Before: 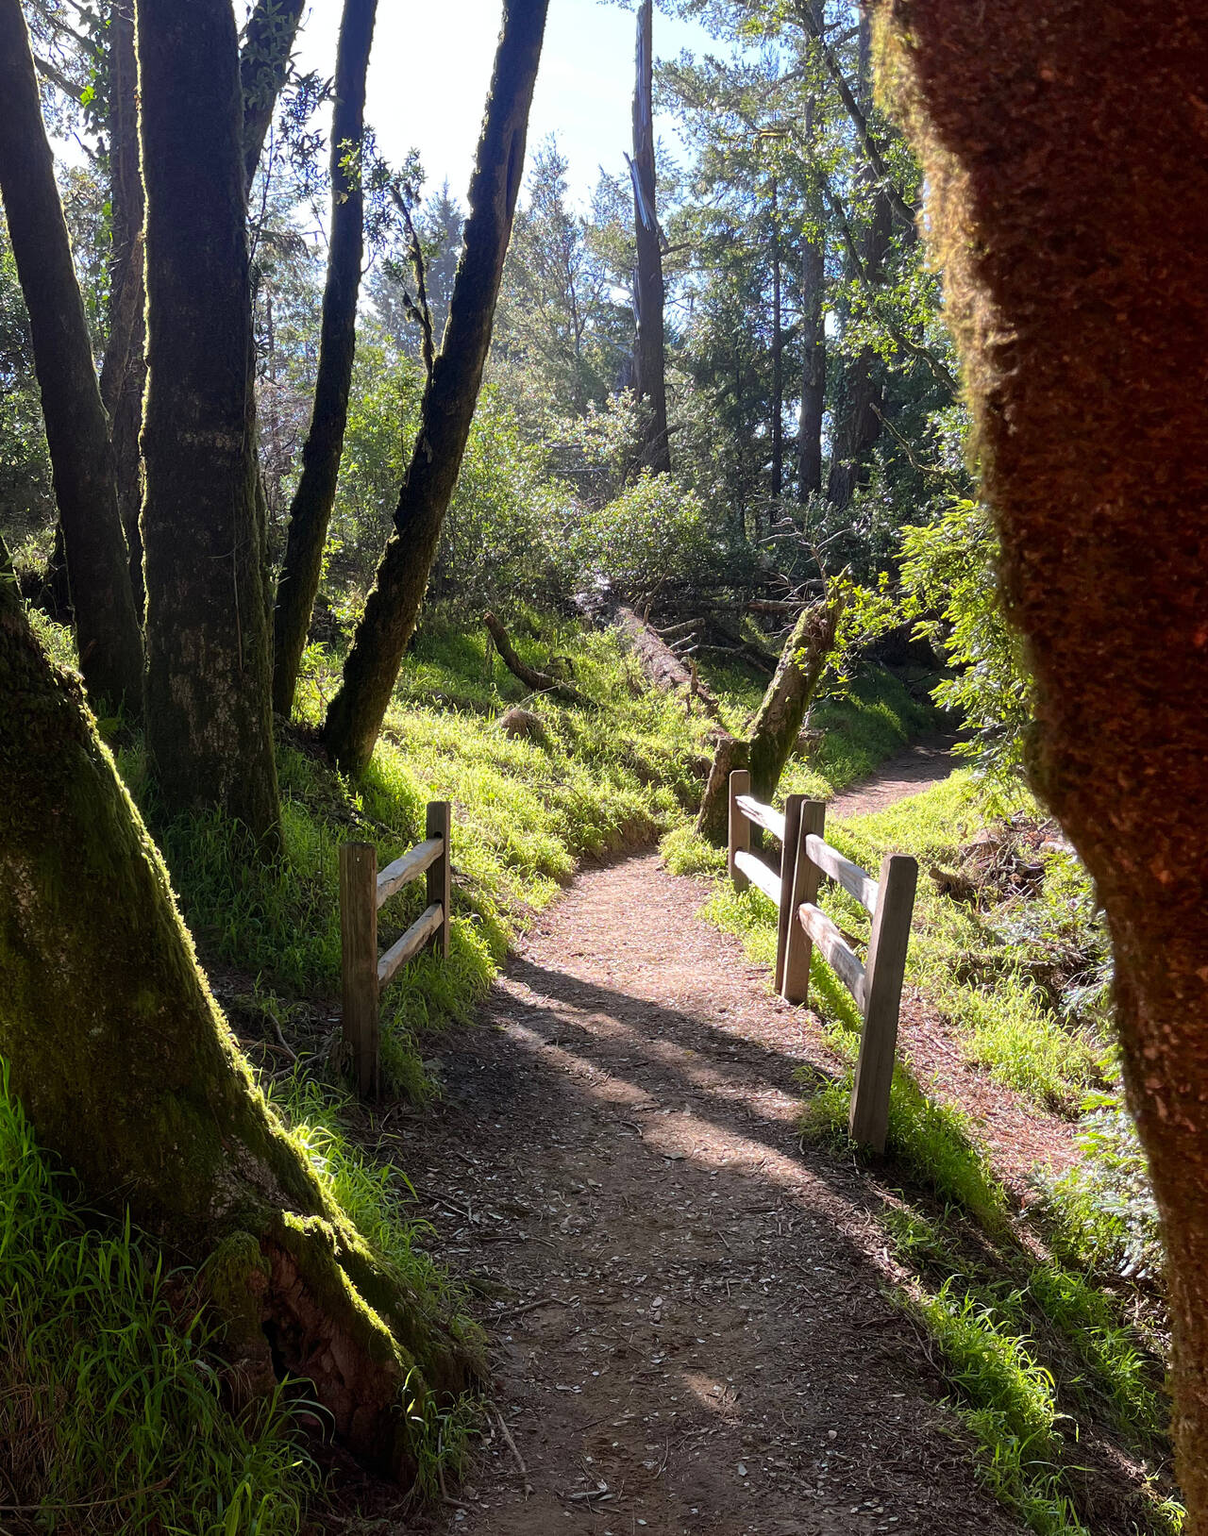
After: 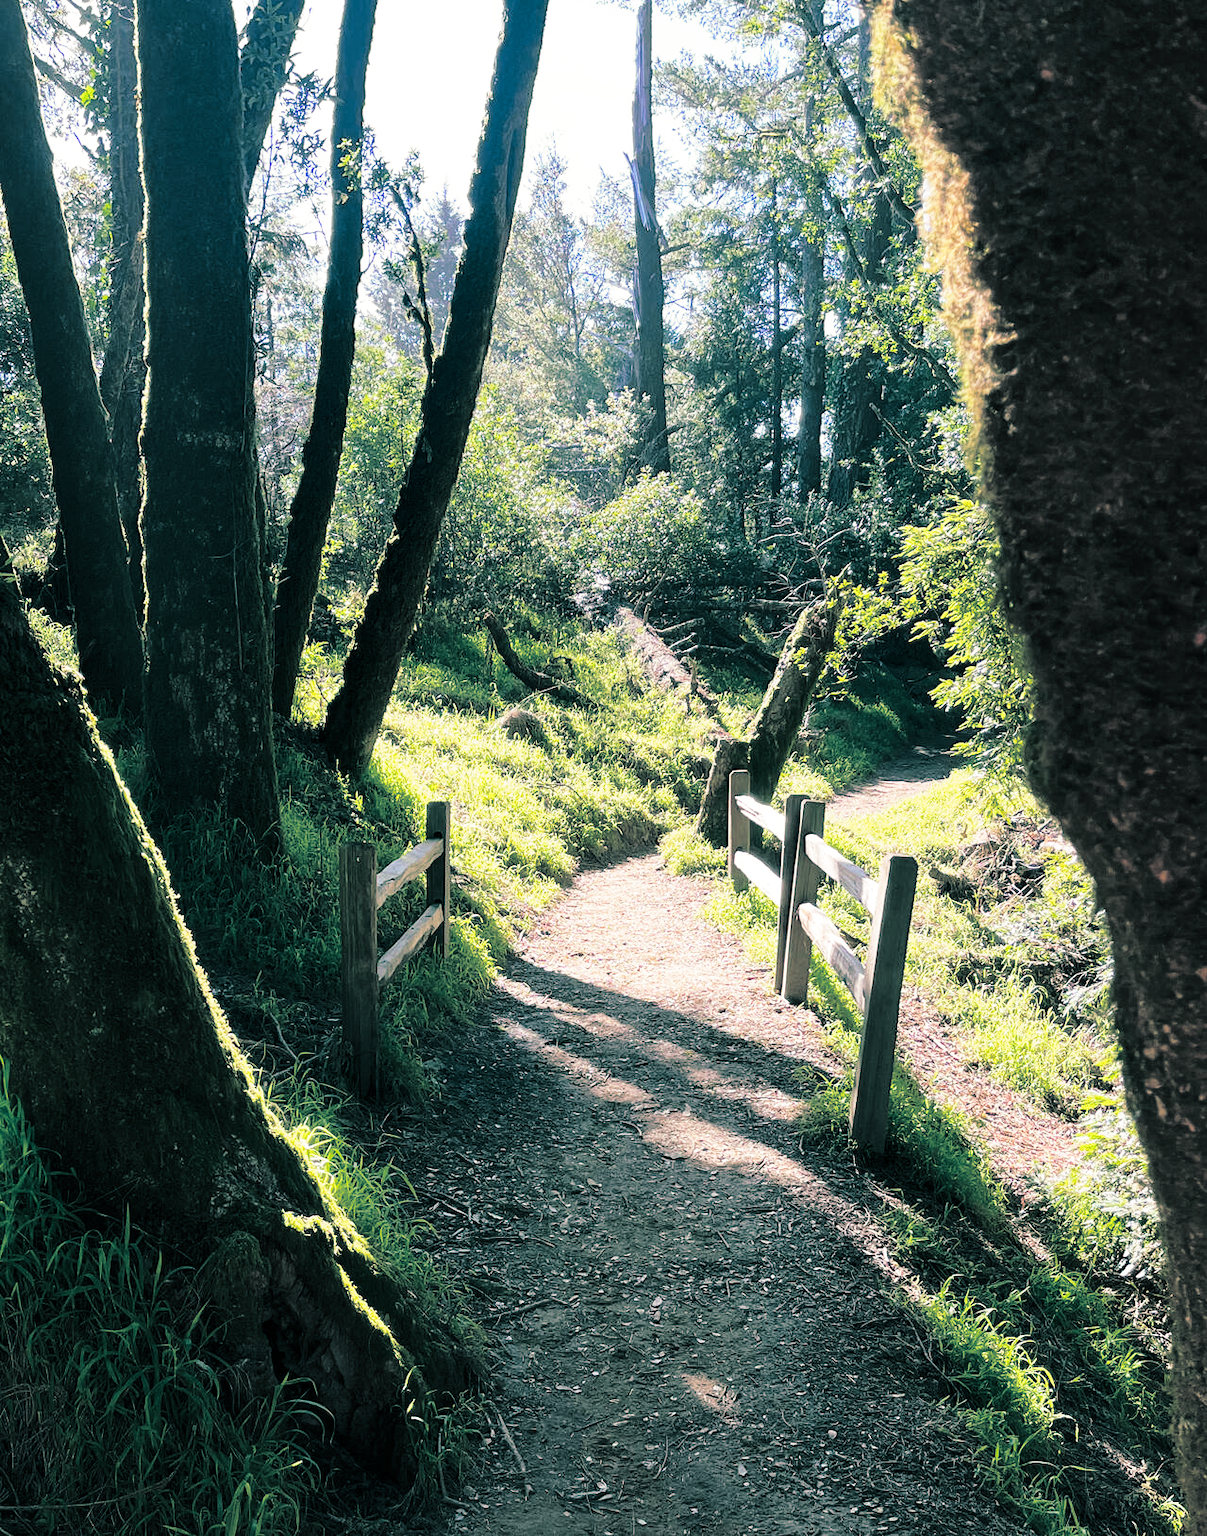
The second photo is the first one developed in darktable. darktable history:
base curve: curves: ch0 [(0, 0) (0.028, 0.03) (0.121, 0.232) (0.46, 0.748) (0.859, 0.968) (1, 1)], preserve colors none
split-toning: shadows › hue 186.43°, highlights › hue 49.29°, compress 30.29%
